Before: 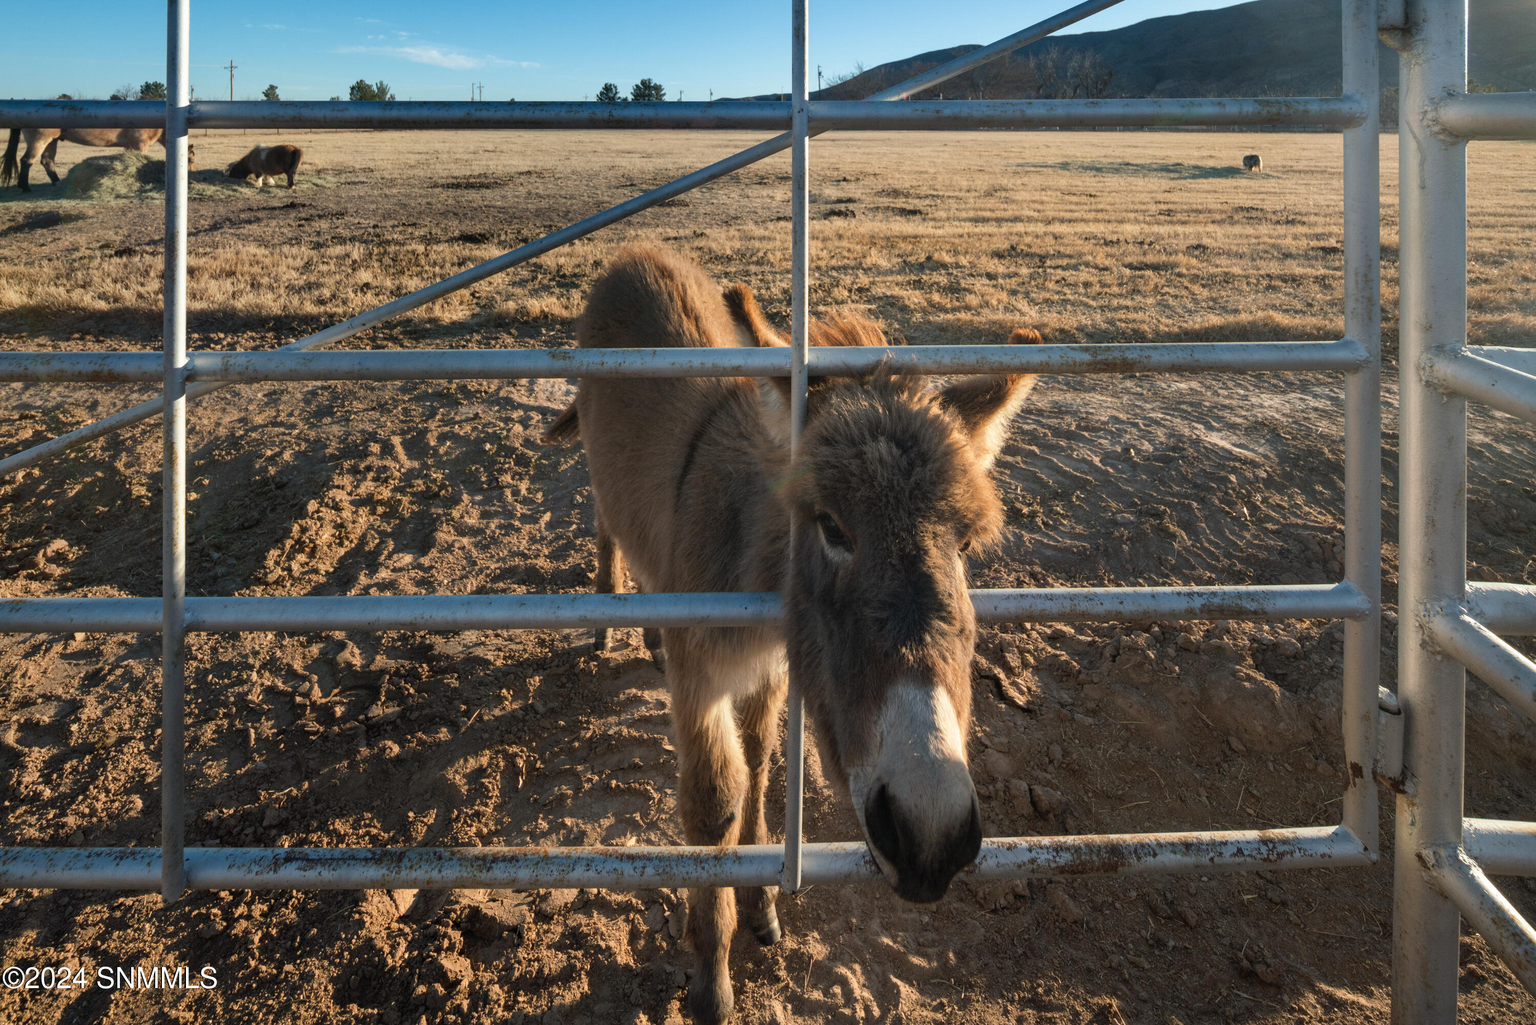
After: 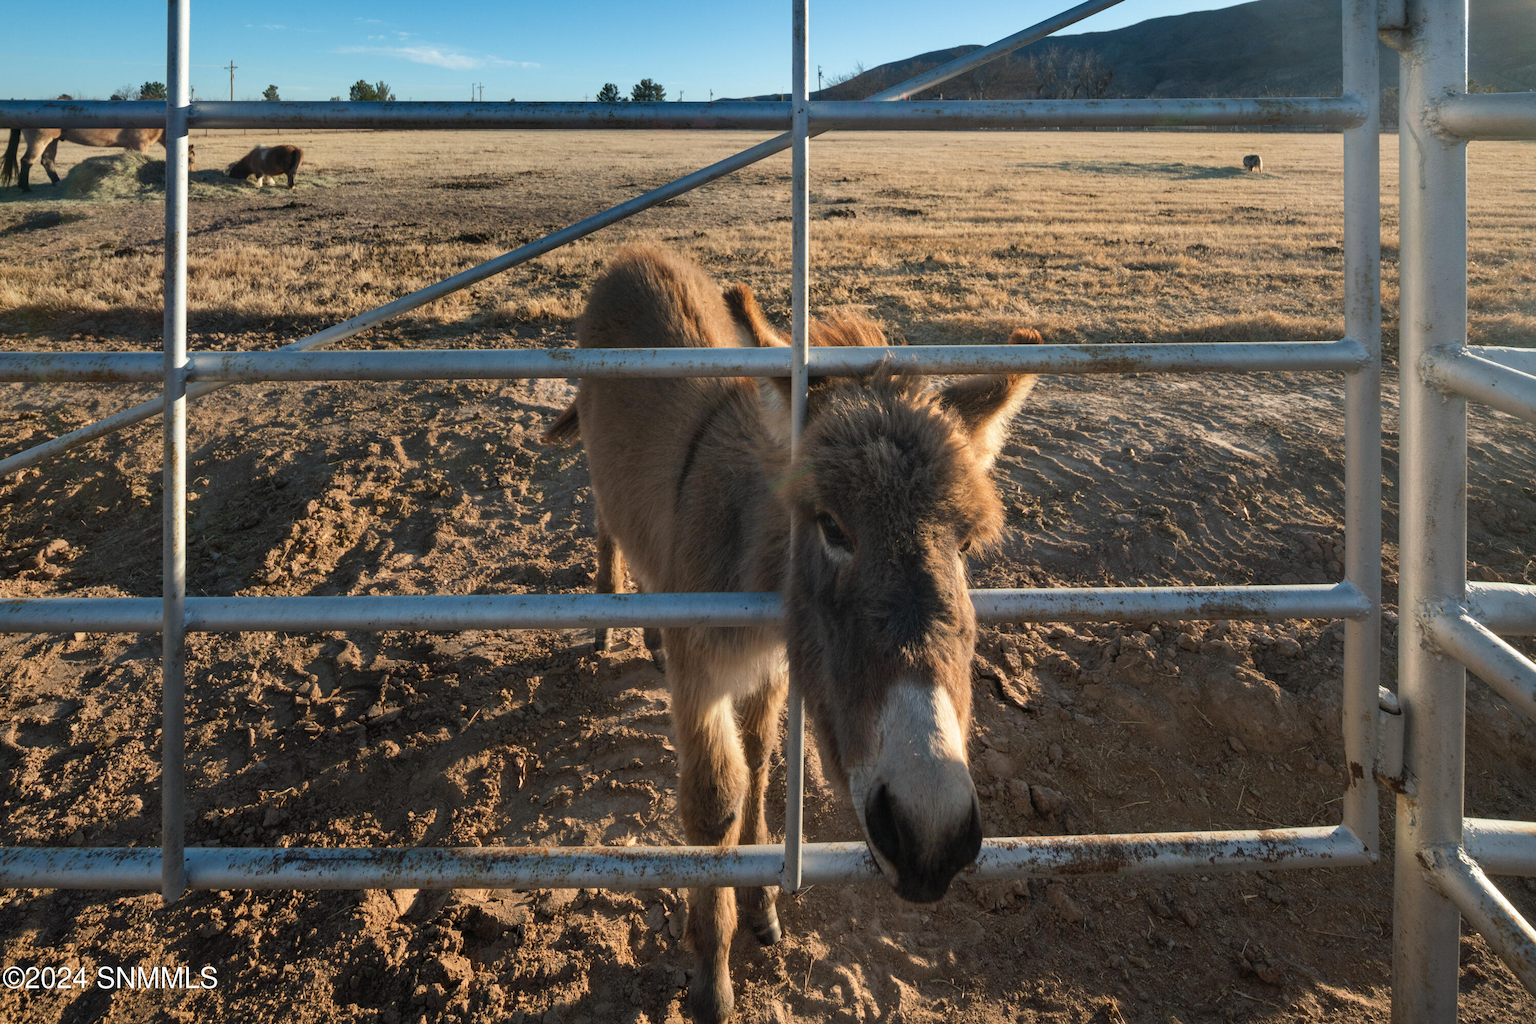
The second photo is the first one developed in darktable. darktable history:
color balance rgb: power › hue 172.31°, perceptual saturation grading › global saturation 0.006%
